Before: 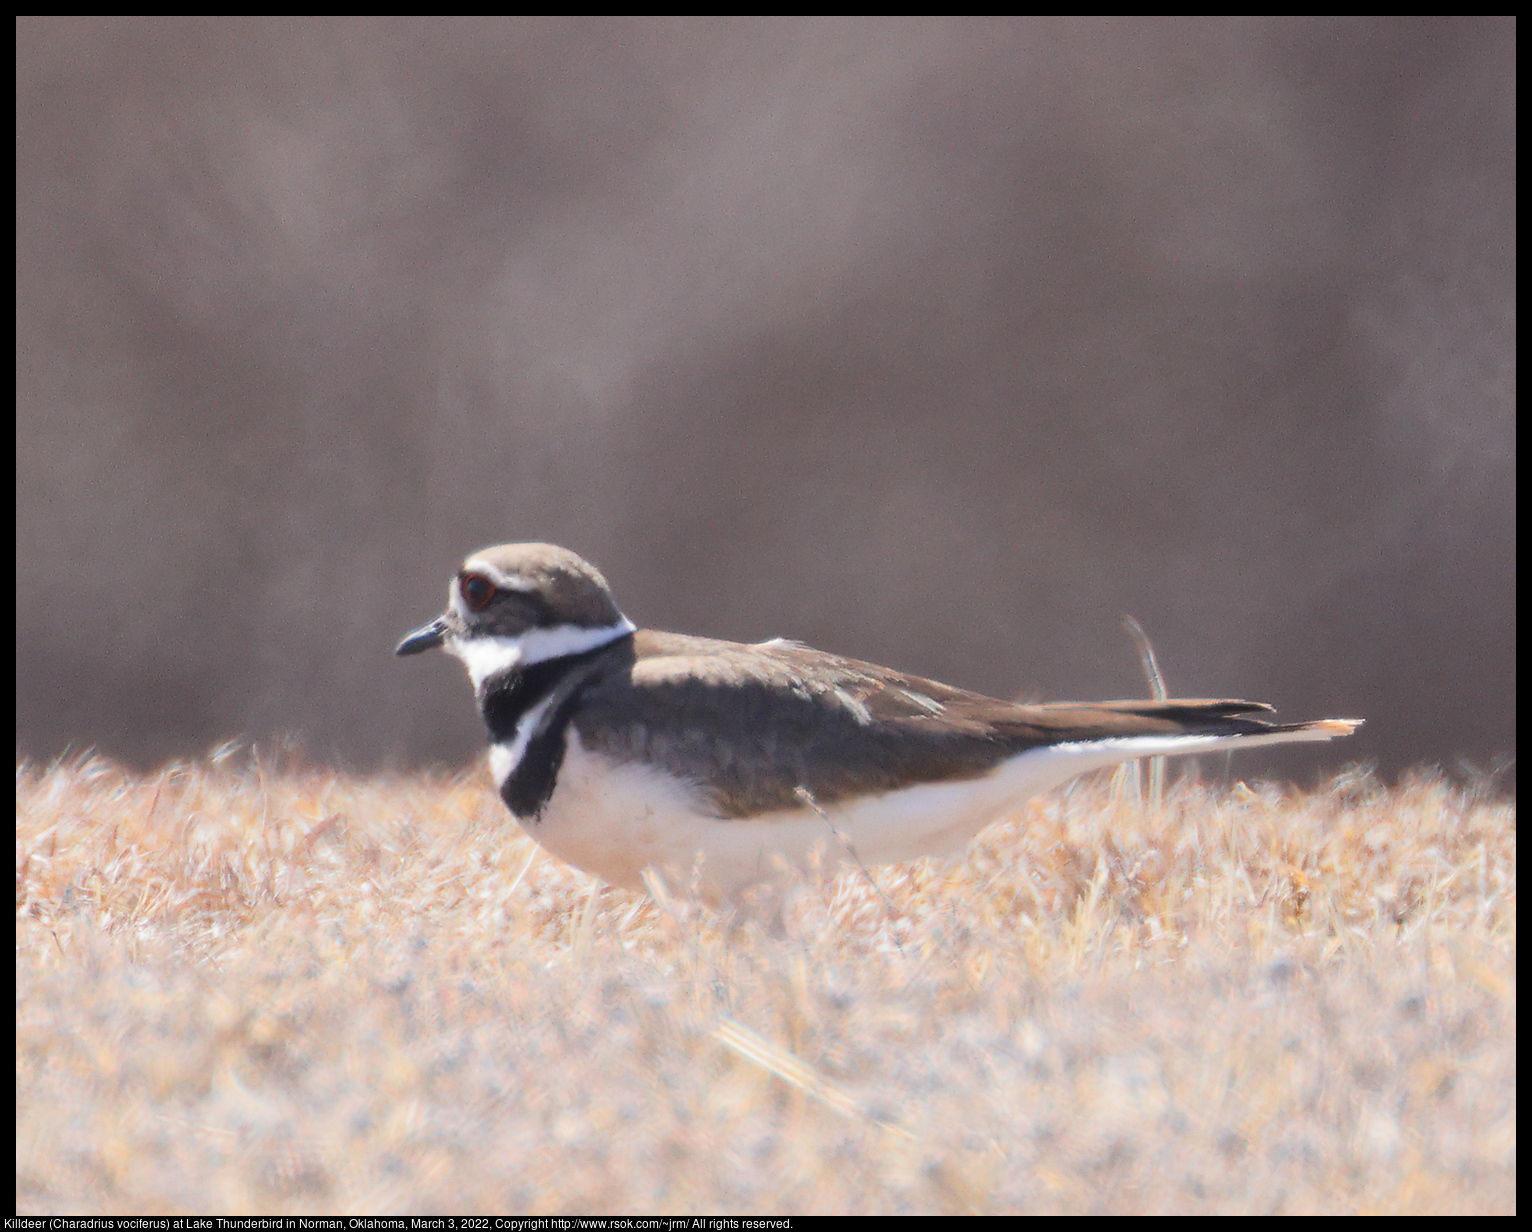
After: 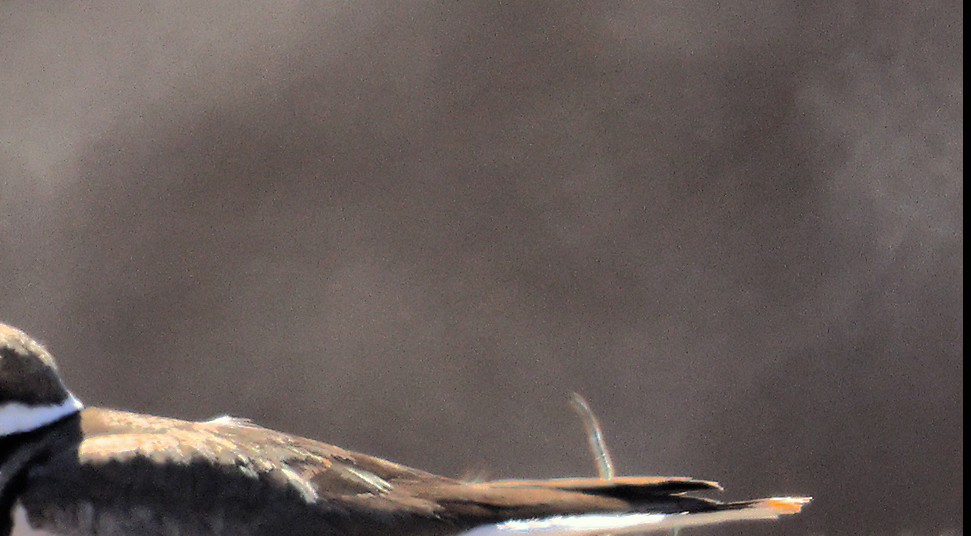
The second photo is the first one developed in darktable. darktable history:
filmic rgb: black relative exposure -8.27 EV, white relative exposure 2.22 EV, hardness 7.17, latitude 86.64%, contrast 1.691, highlights saturation mix -3.89%, shadows ↔ highlights balance -2.91%, color science v4 (2020)
crop: left 36.119%, top 18.054%, right 0.458%, bottom 38.428%
color correction: highlights a* -4.5, highlights b* 7.14
color balance rgb: perceptual saturation grading › global saturation 31.024%
shadows and highlights: shadows 25.15, highlights -70.7
